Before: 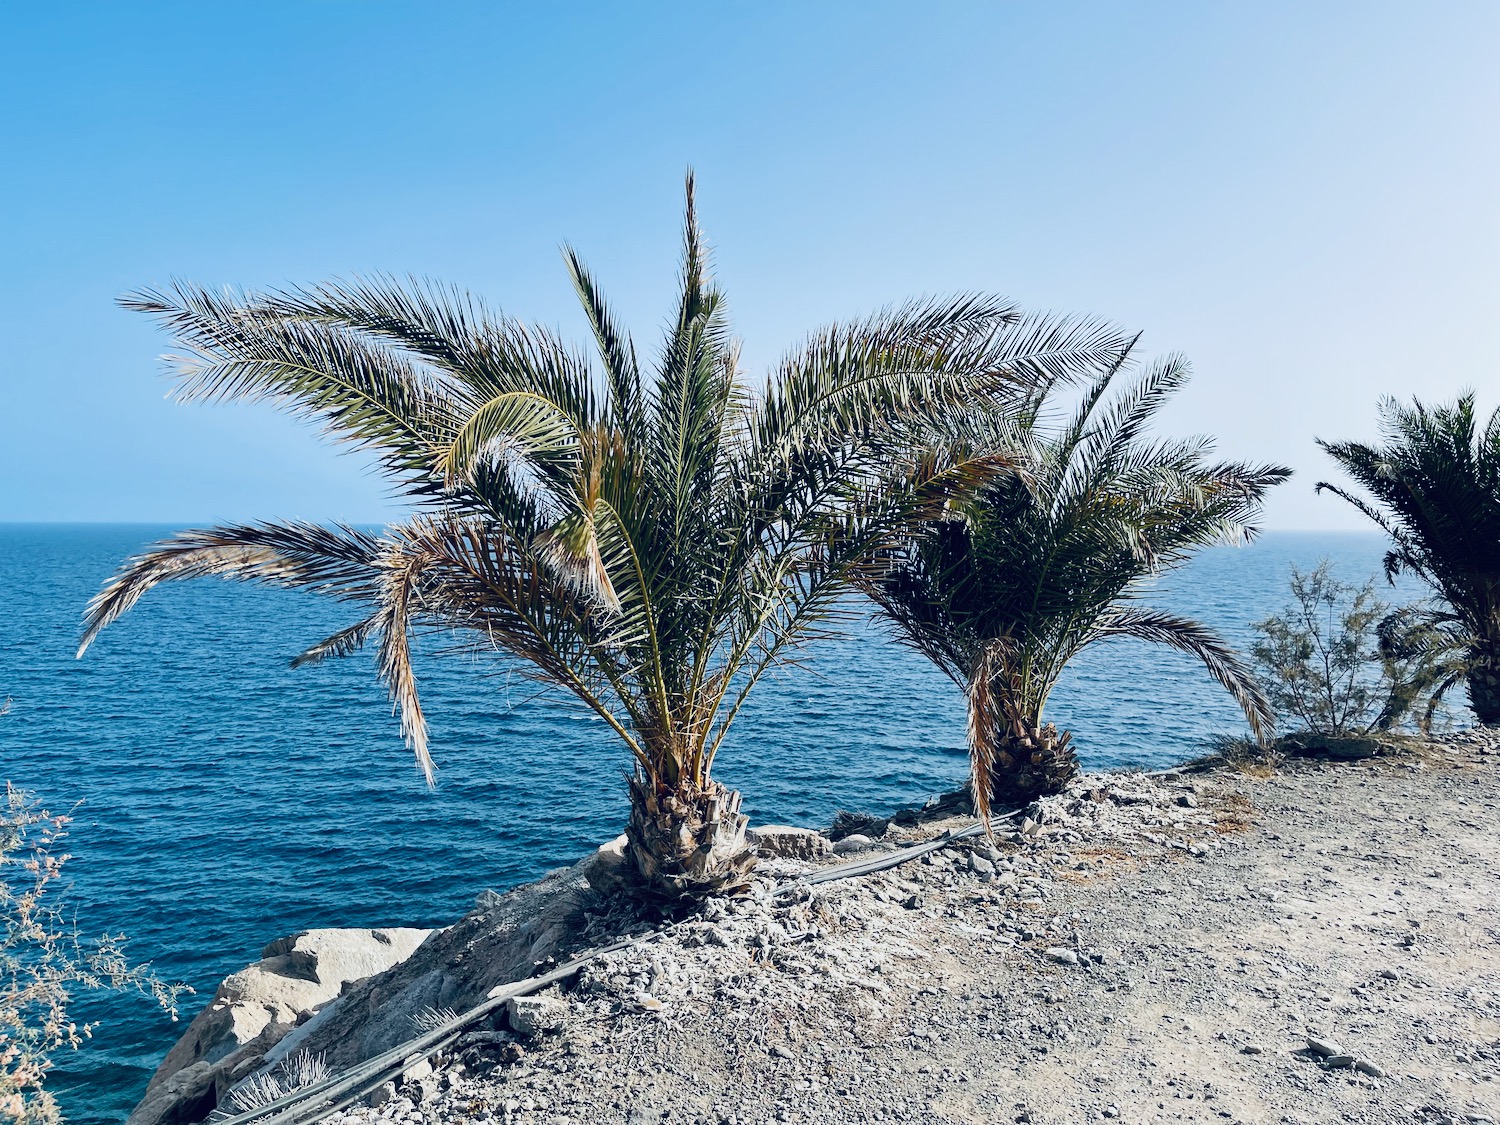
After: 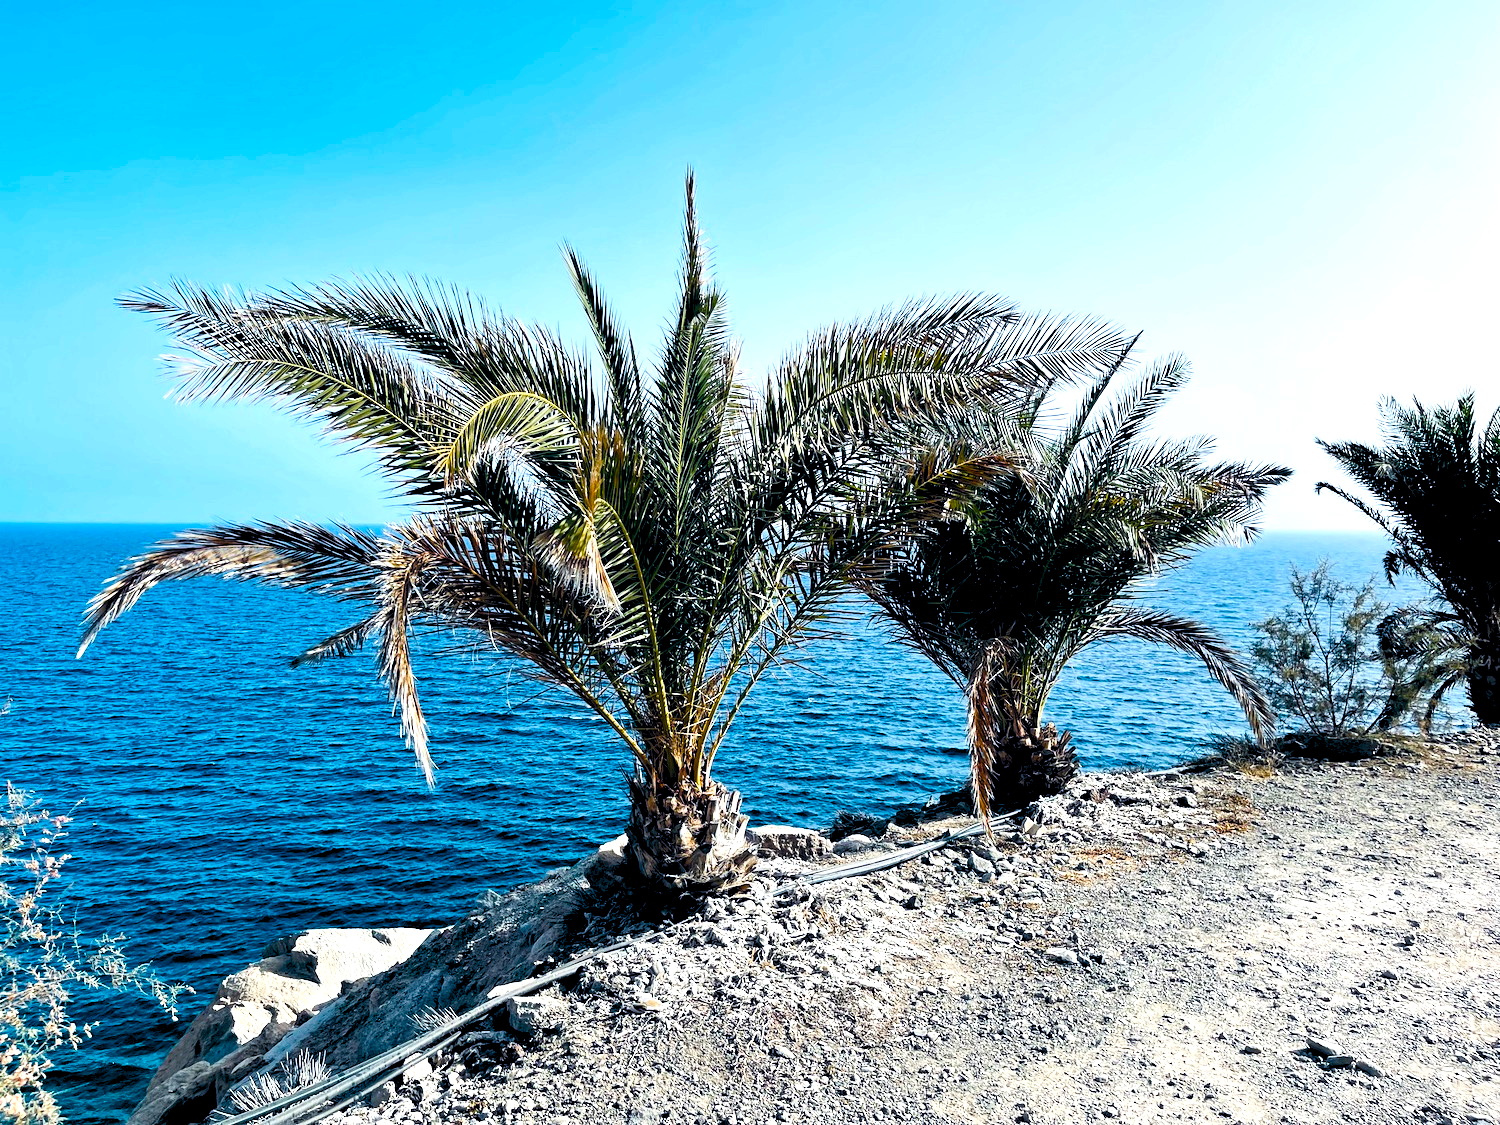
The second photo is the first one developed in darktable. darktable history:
color balance rgb: power › hue 212.99°, perceptual saturation grading › global saturation 45.845%, perceptual saturation grading › highlights -25.815%, perceptual saturation grading › shadows 49.359%, perceptual brilliance grading › global brilliance 15.752%, perceptual brilliance grading › shadows -35.204%, global vibrance 20%
levels: levels [0.073, 0.497, 0.972]
